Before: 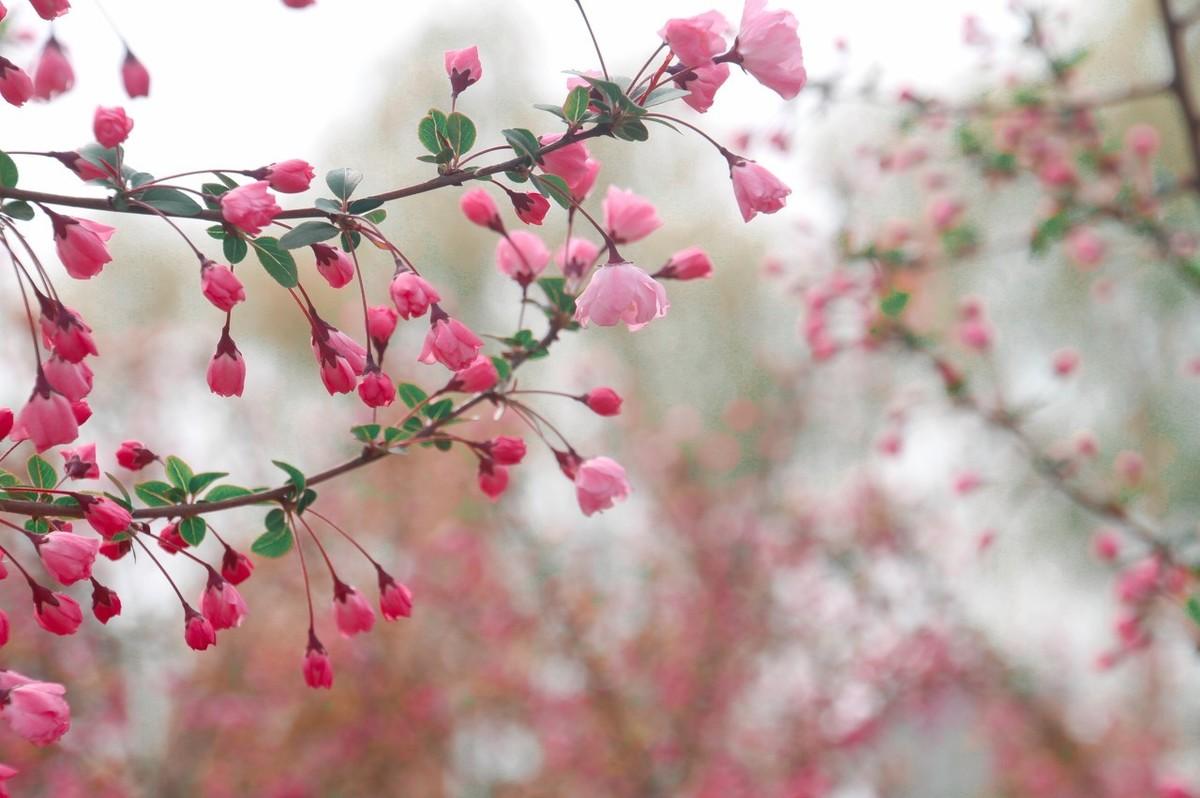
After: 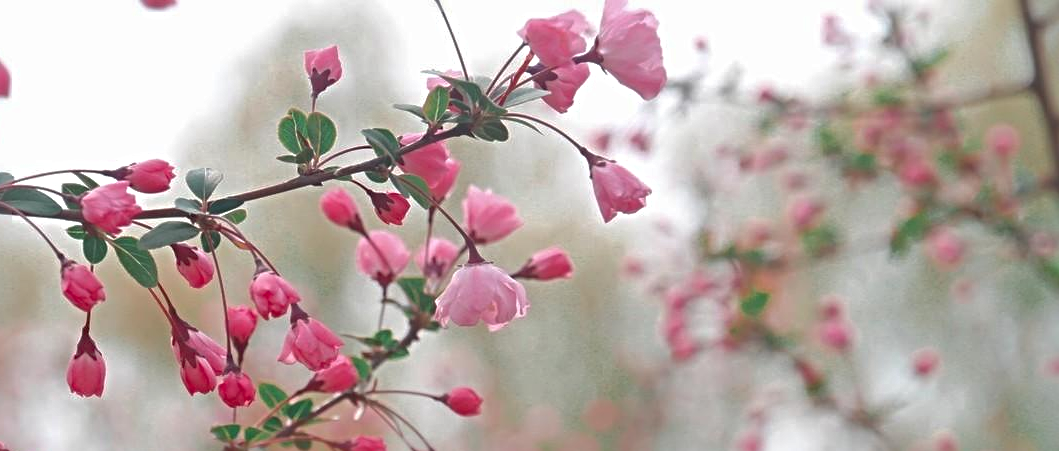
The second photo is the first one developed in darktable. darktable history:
crop and rotate: left 11.669%, bottom 43.408%
shadows and highlights: on, module defaults
sharpen: radius 4.895
